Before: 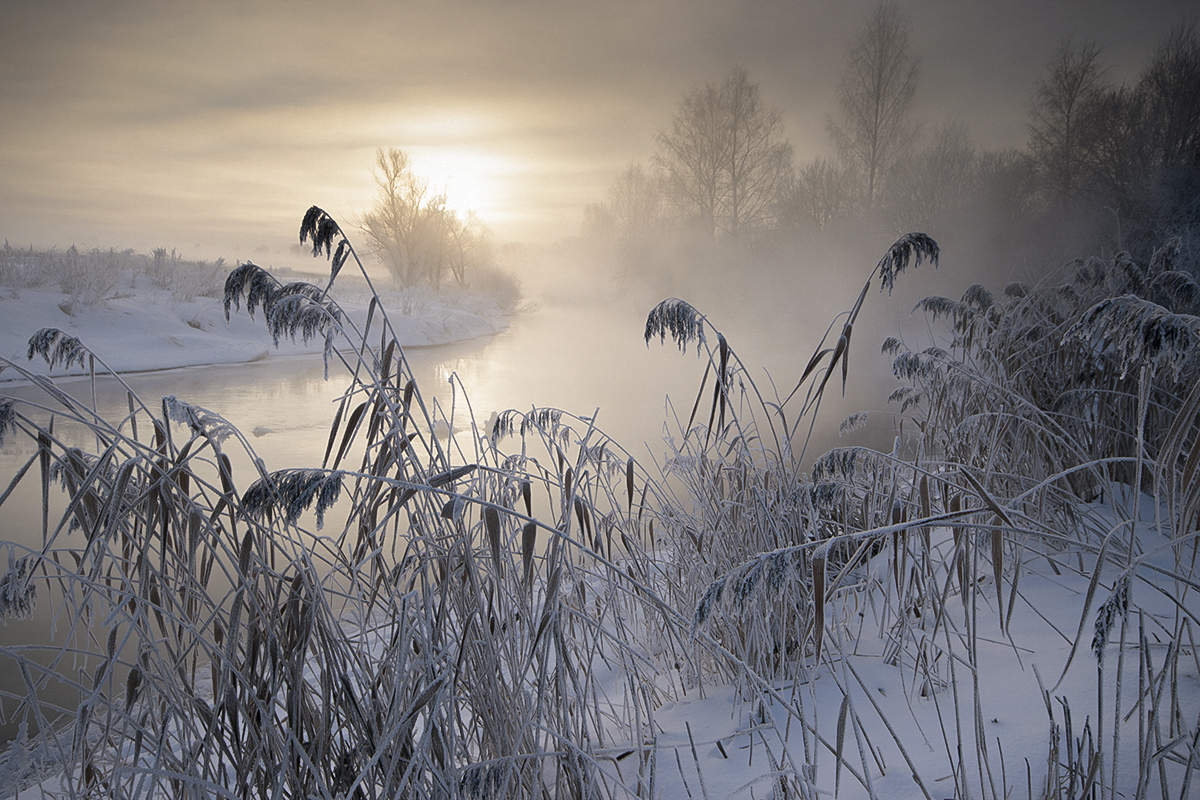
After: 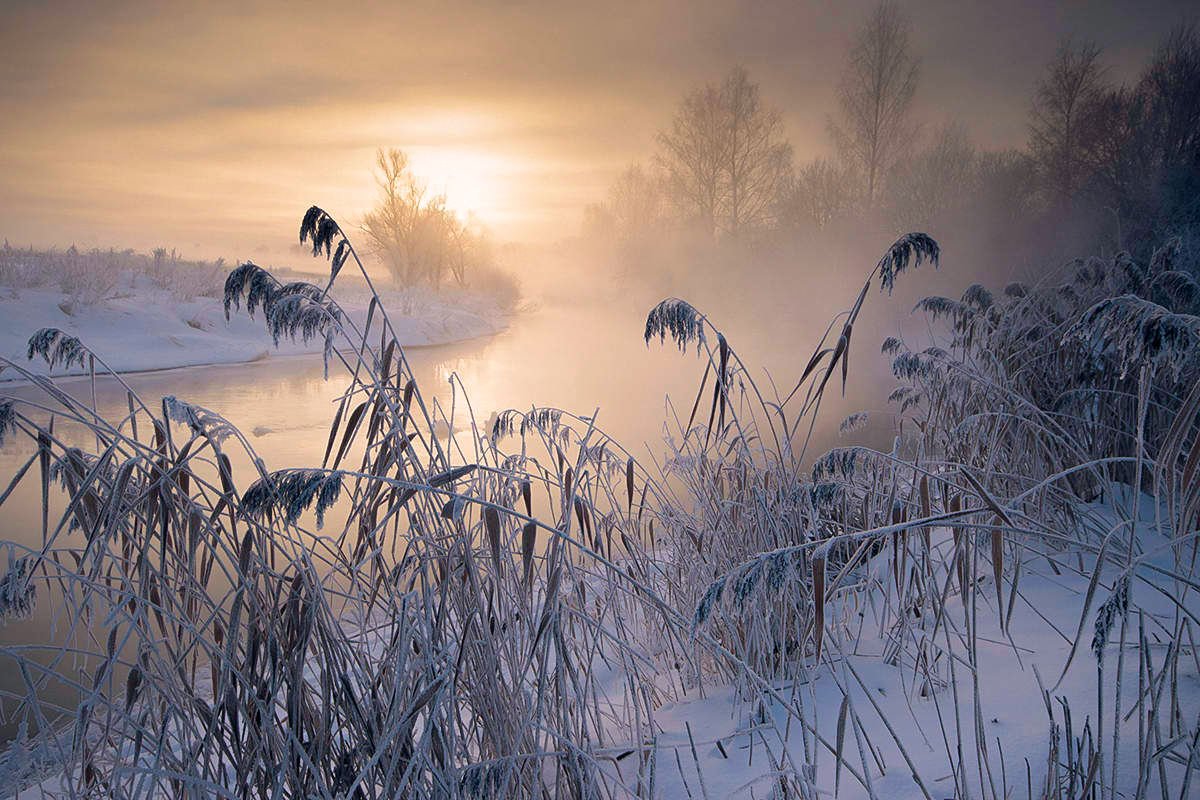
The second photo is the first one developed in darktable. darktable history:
velvia: strength 45%
color balance rgb: shadows lift › hue 87.51°, highlights gain › chroma 1.62%, highlights gain › hue 55.1°, global offset › chroma 0.06%, global offset › hue 253.66°, linear chroma grading › global chroma 0.5%
